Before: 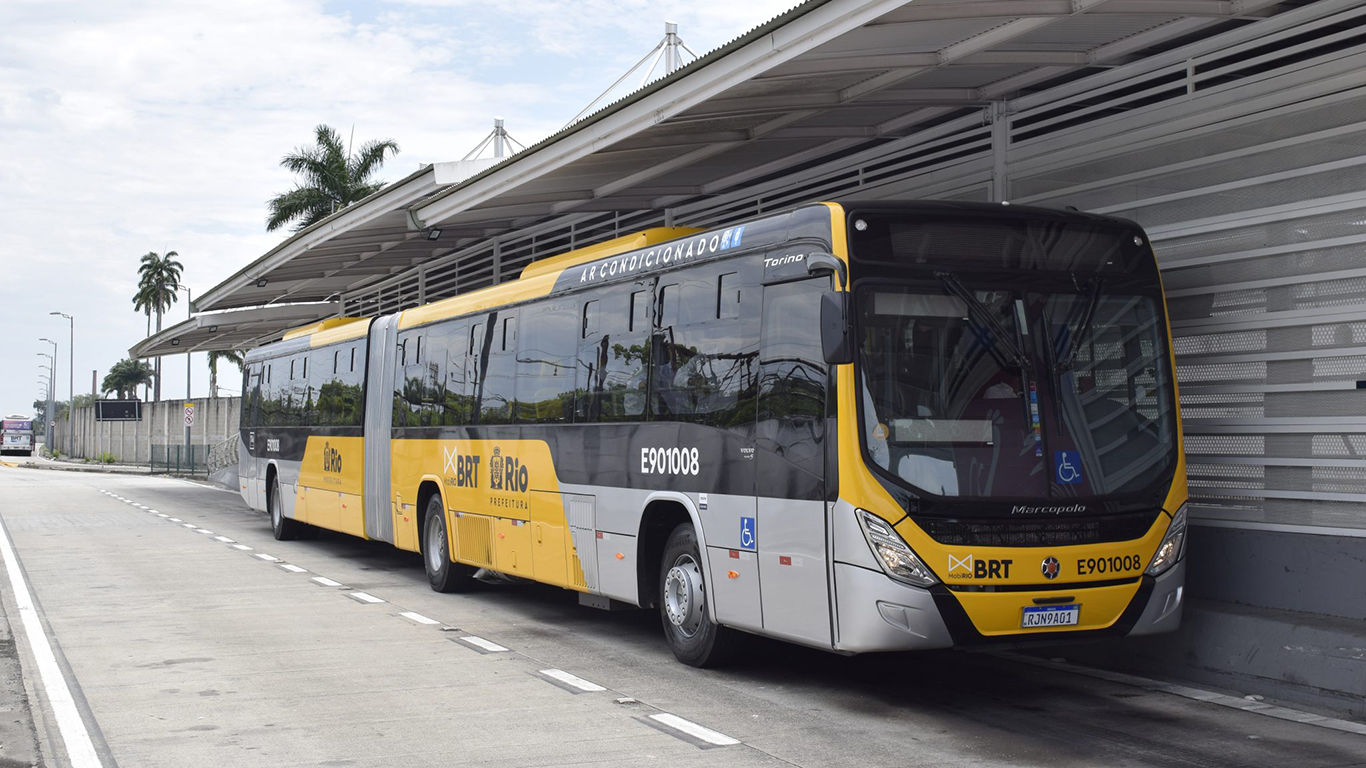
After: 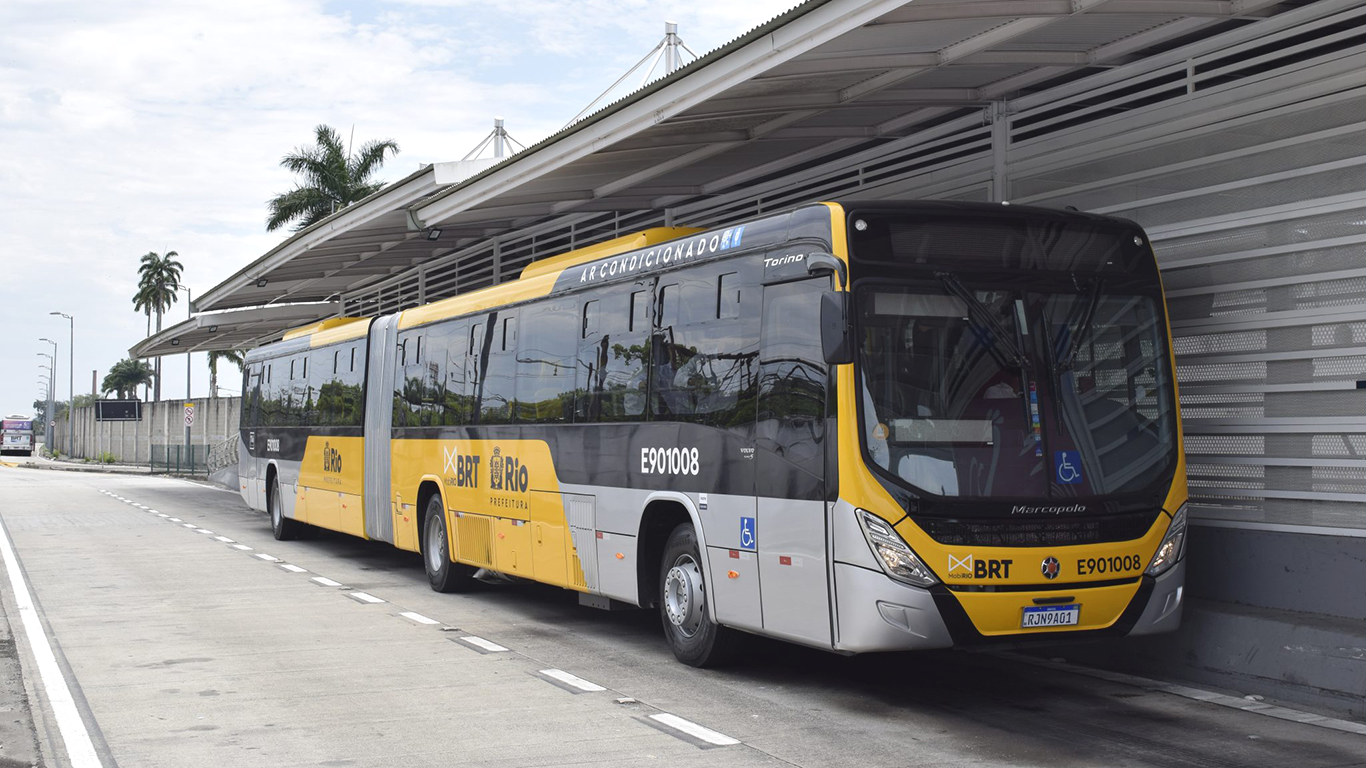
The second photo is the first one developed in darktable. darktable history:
exposure: black level correction -0.003, exposure 0.045 EV, compensate highlight preservation false
